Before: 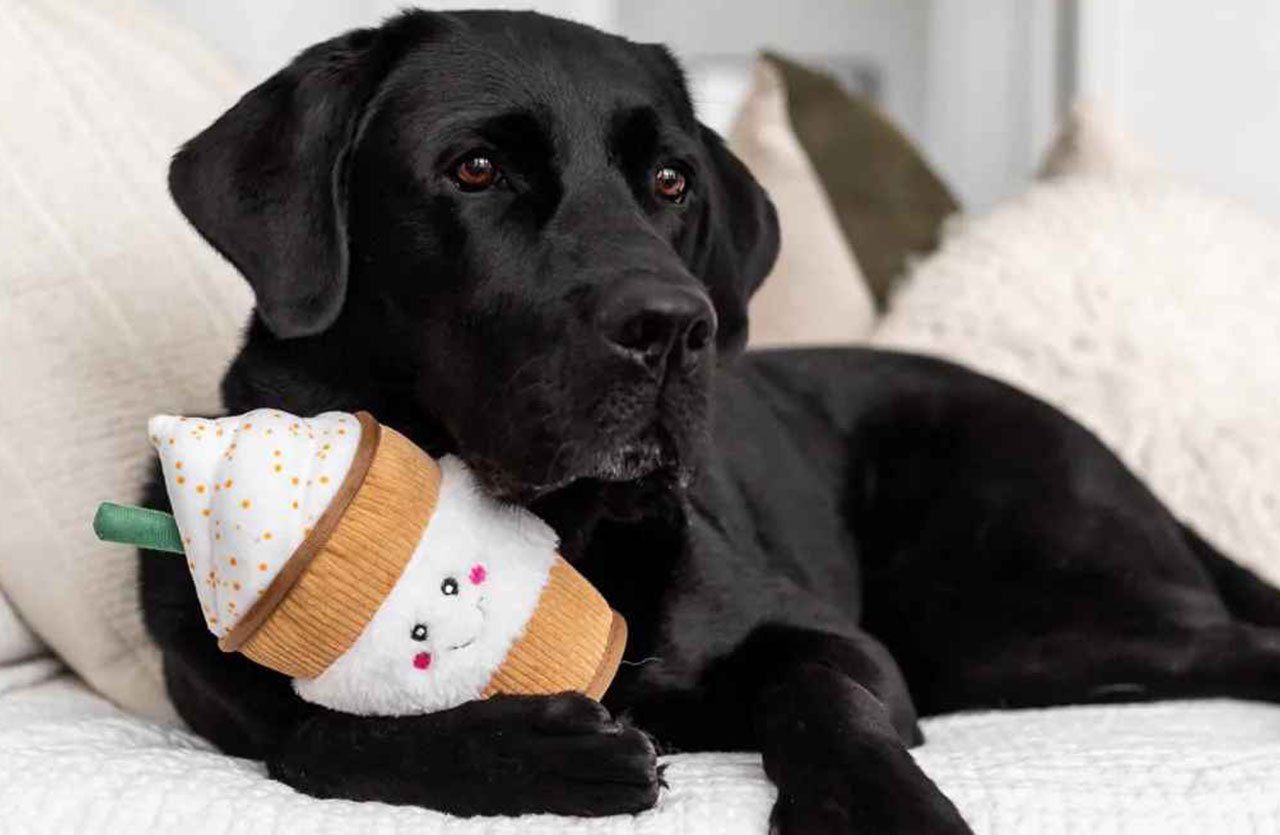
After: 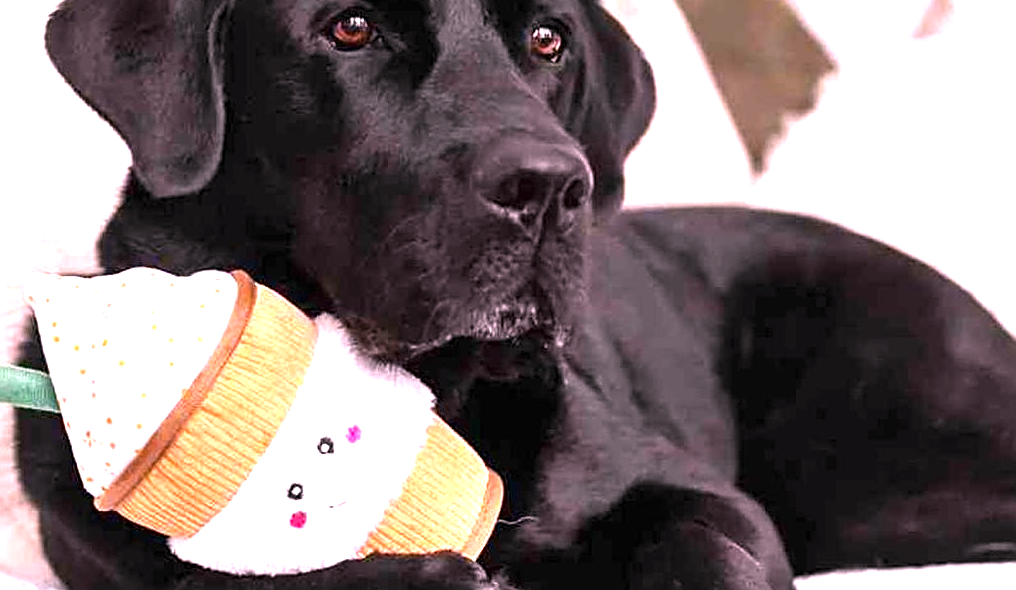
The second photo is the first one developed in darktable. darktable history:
white balance: red 1.188, blue 1.11
crop: left 9.712%, top 16.928%, right 10.845%, bottom 12.332%
sharpen: on, module defaults
exposure: black level correction 0, exposure 1.379 EV, compensate exposure bias true, compensate highlight preservation false
